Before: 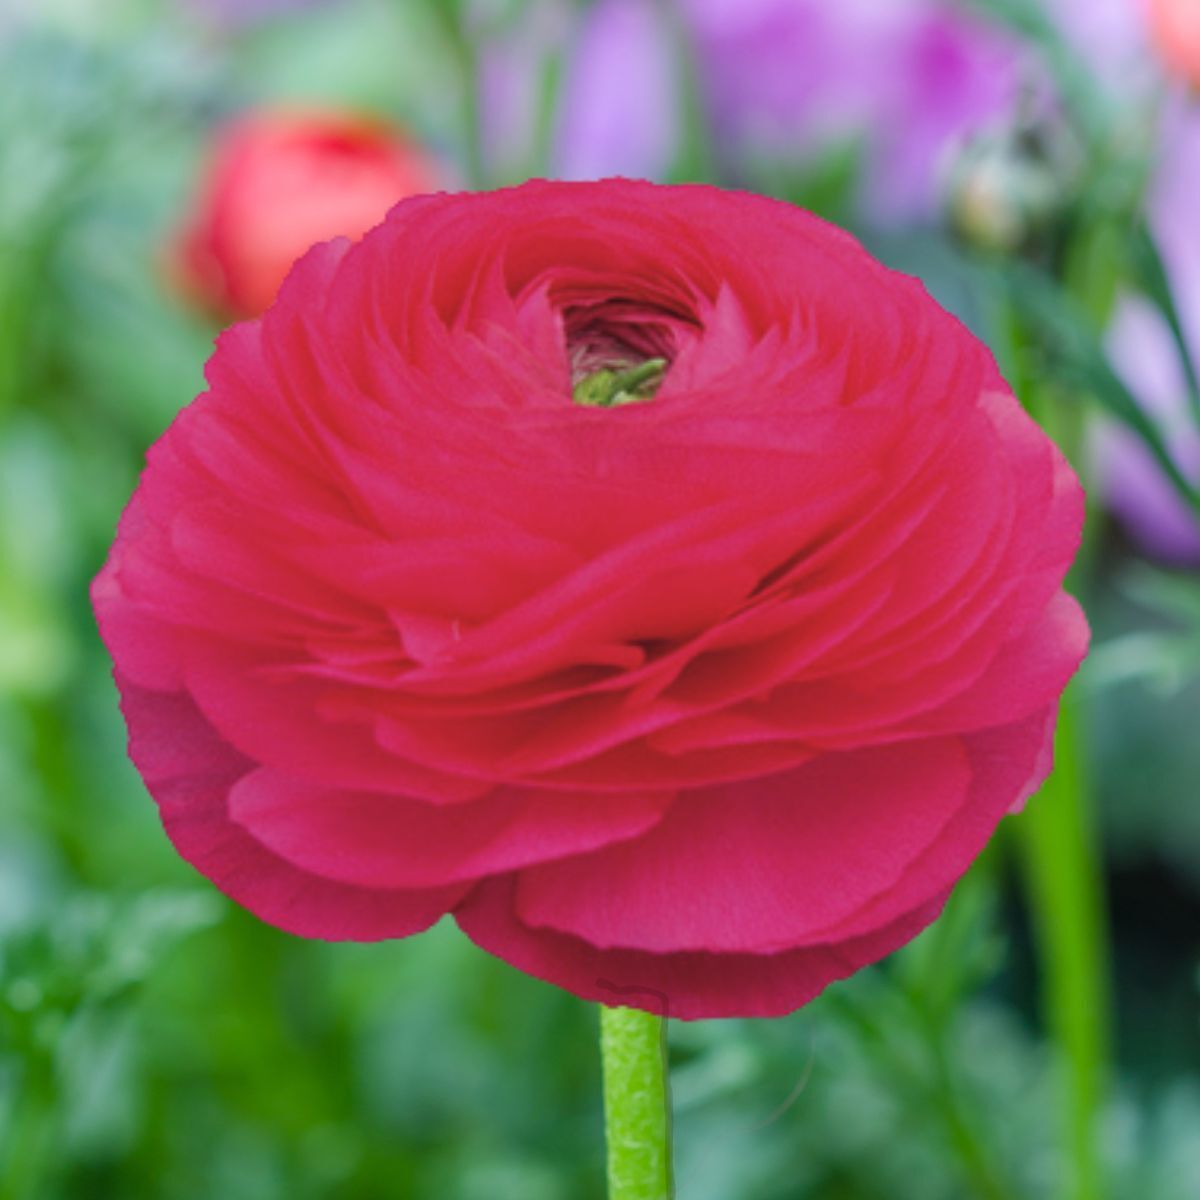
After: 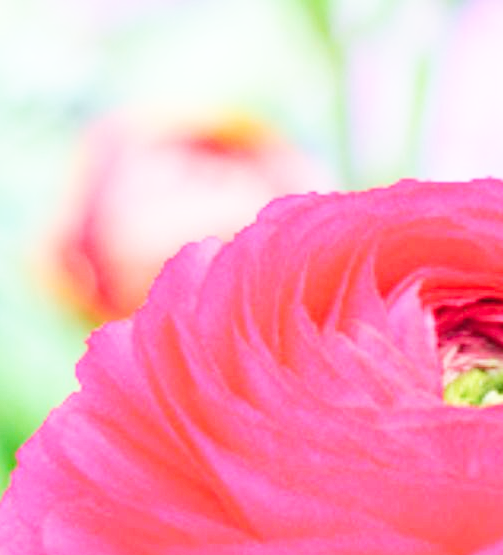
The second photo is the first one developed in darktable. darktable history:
crop and rotate: left 10.817%, top 0.062%, right 47.194%, bottom 53.626%
exposure: exposure 0.574 EV, compensate highlight preservation false
base curve: curves: ch0 [(0, 0) (0.007, 0.004) (0.027, 0.03) (0.046, 0.07) (0.207, 0.54) (0.442, 0.872) (0.673, 0.972) (1, 1)], preserve colors none
